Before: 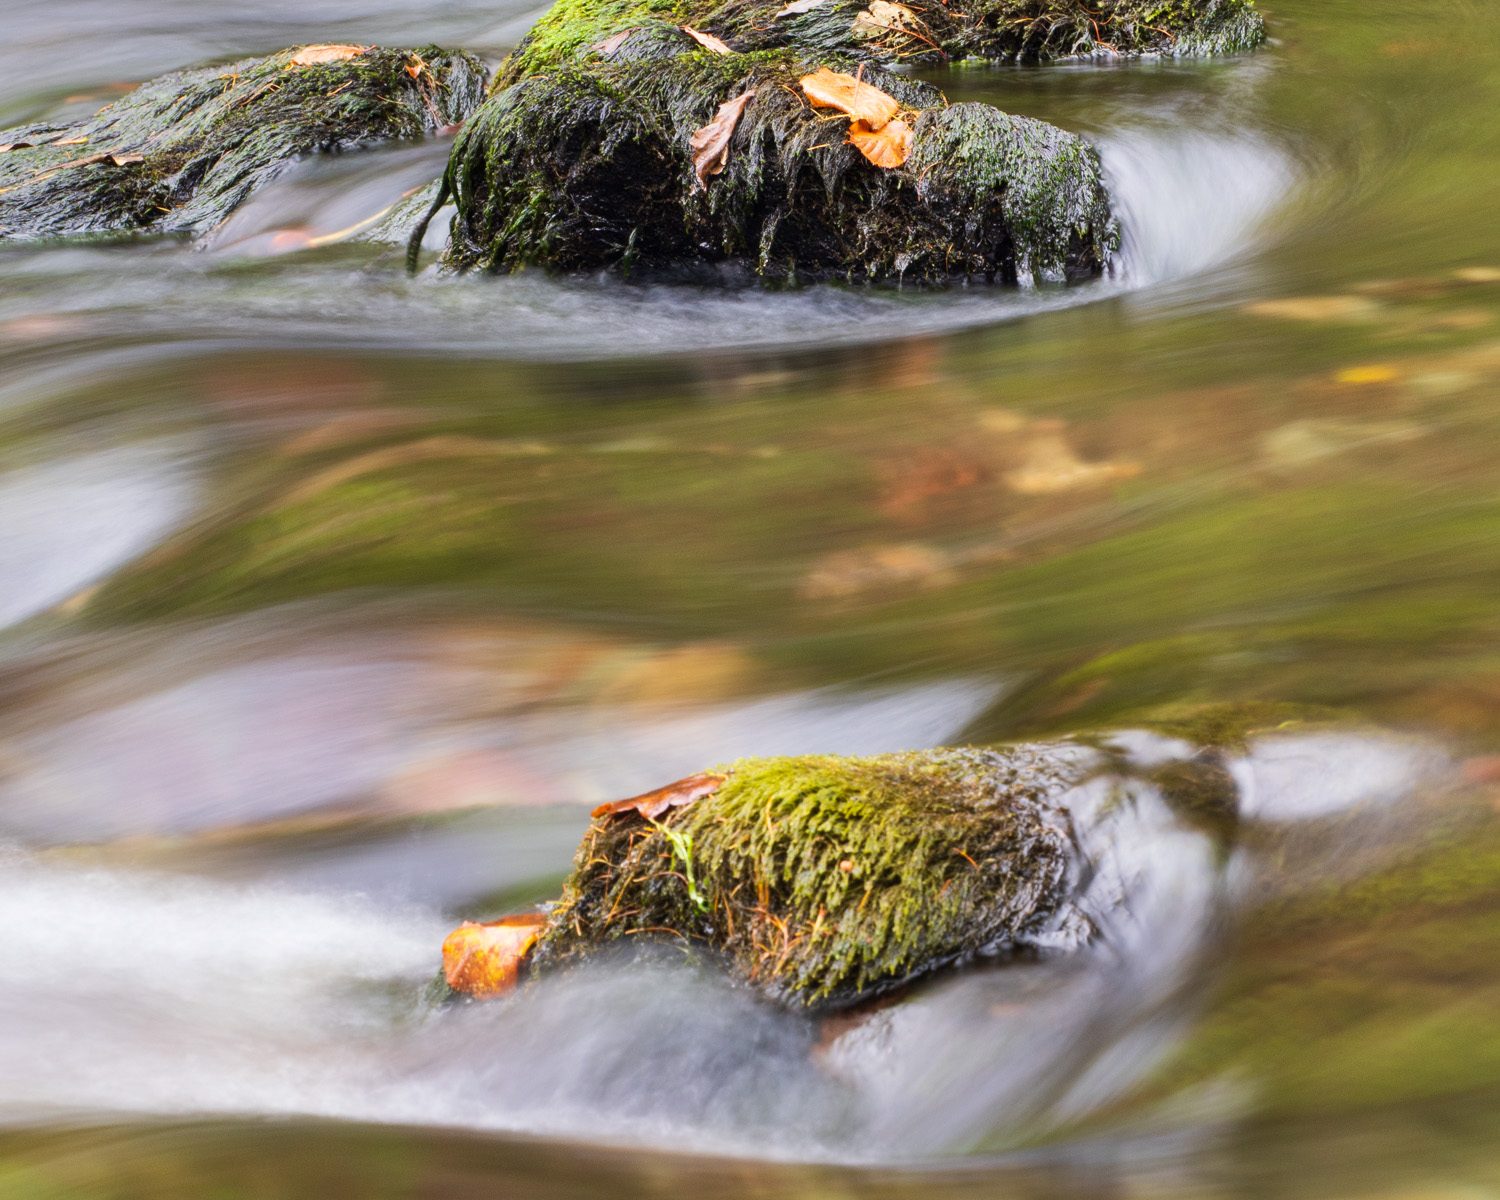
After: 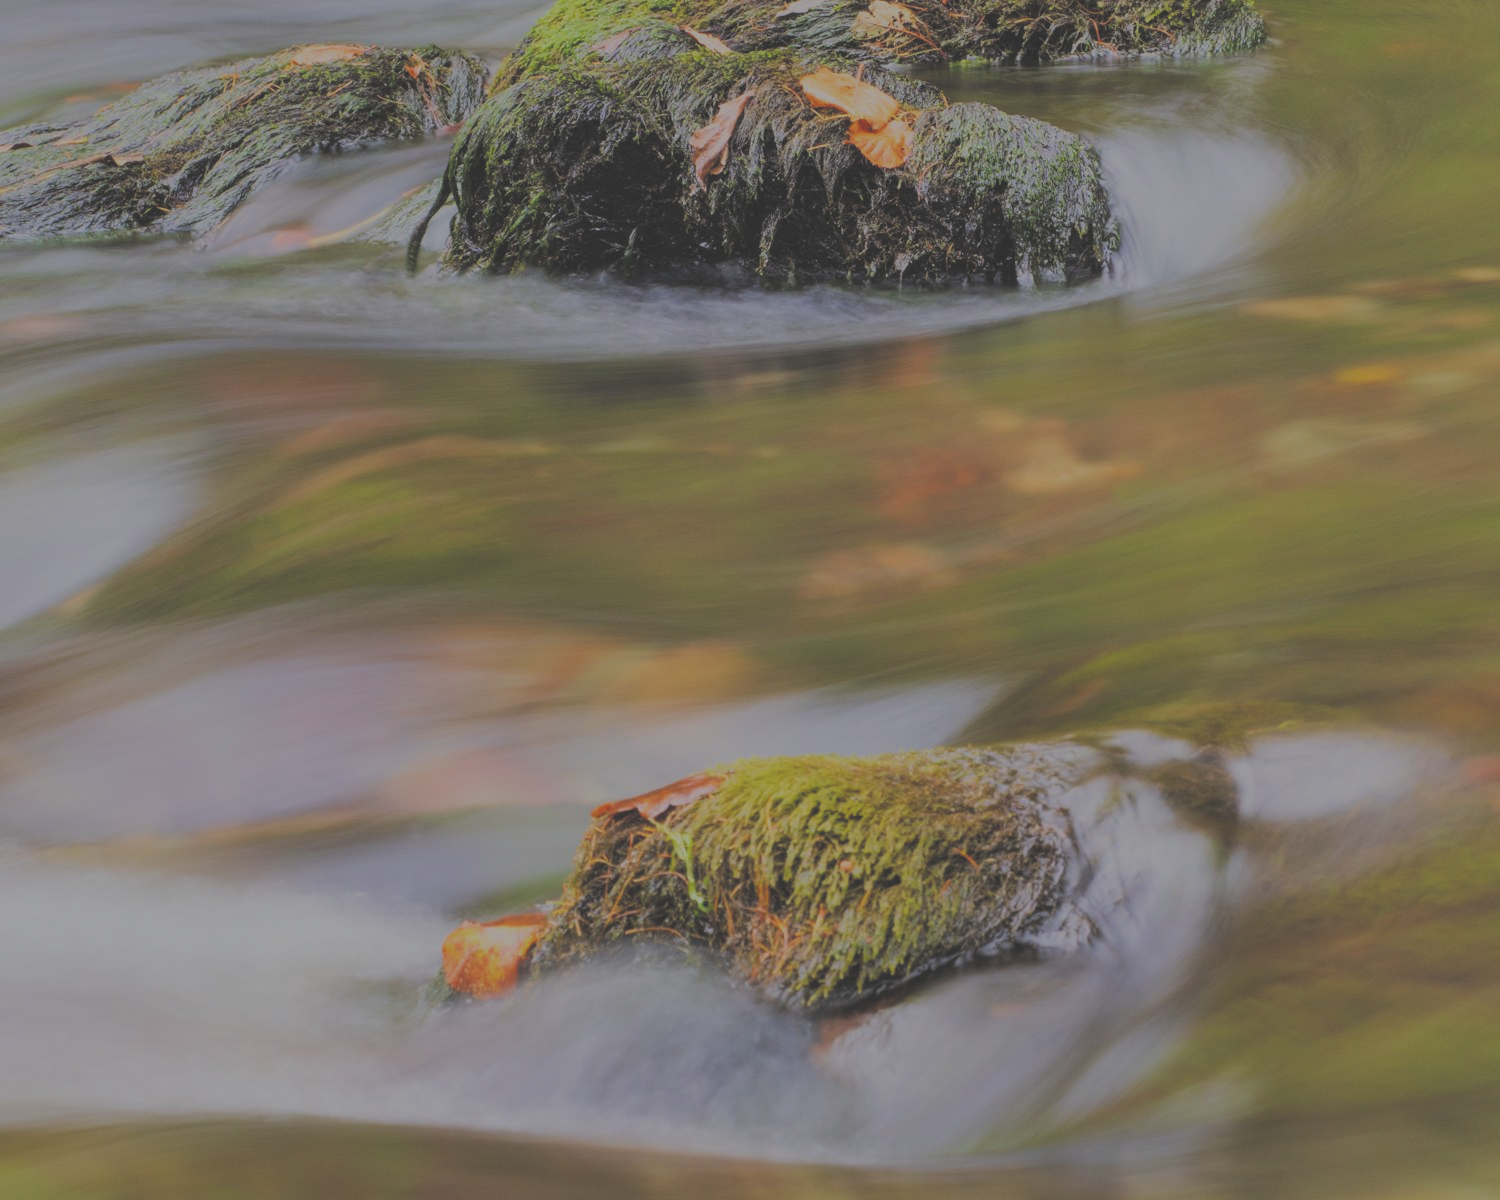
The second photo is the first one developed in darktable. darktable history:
exposure: black level correction -0.037, exposure -0.494 EV, compensate exposure bias true, compensate highlight preservation false
filmic rgb: black relative exposure -4.42 EV, white relative exposure 6.63 EV, hardness 1.91, contrast 0.513, color science v5 (2021), contrast in shadows safe, contrast in highlights safe
